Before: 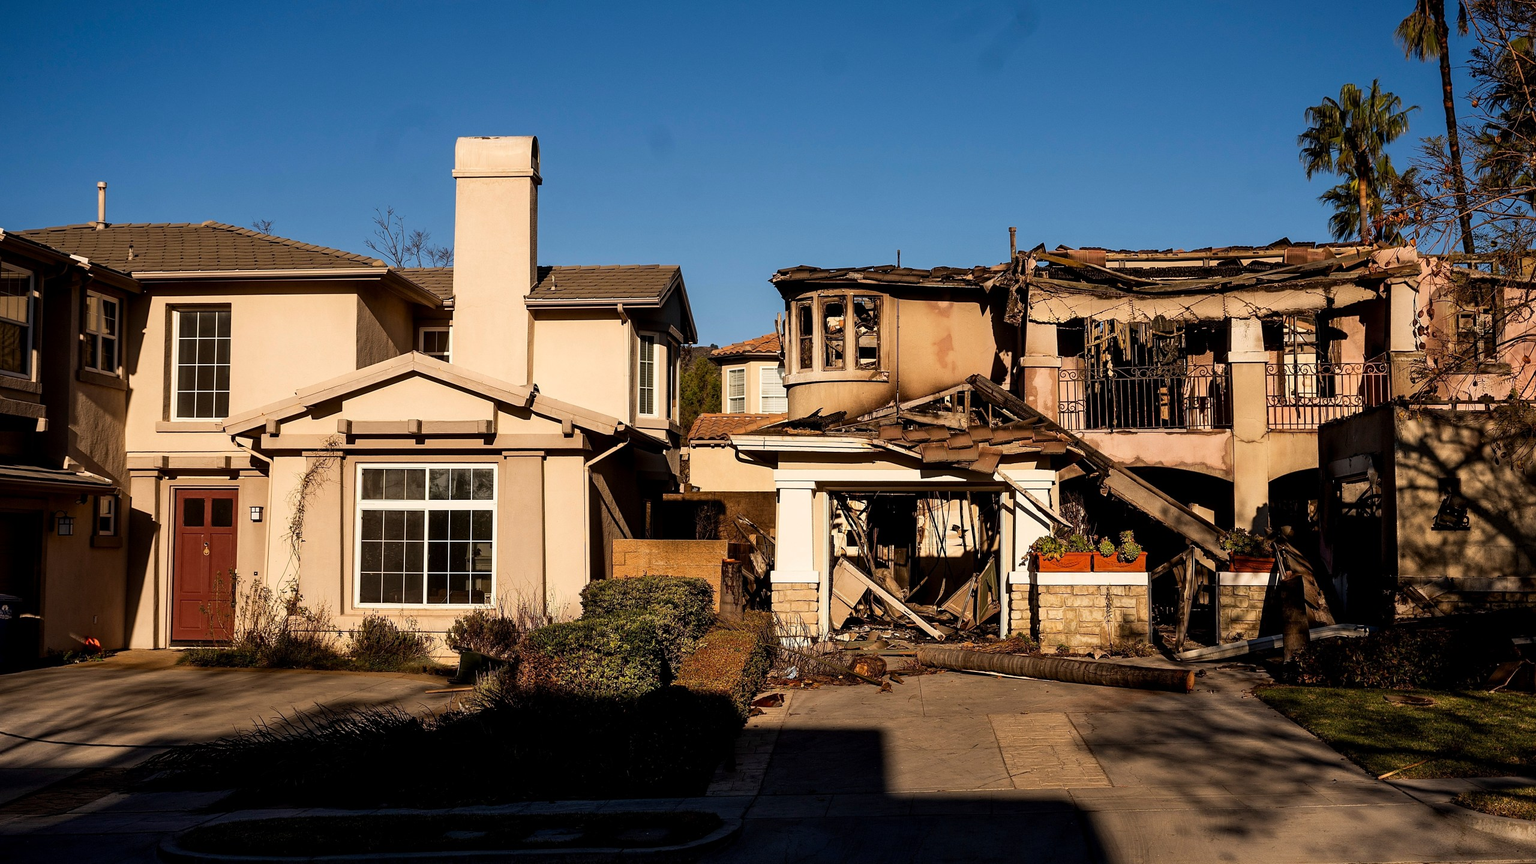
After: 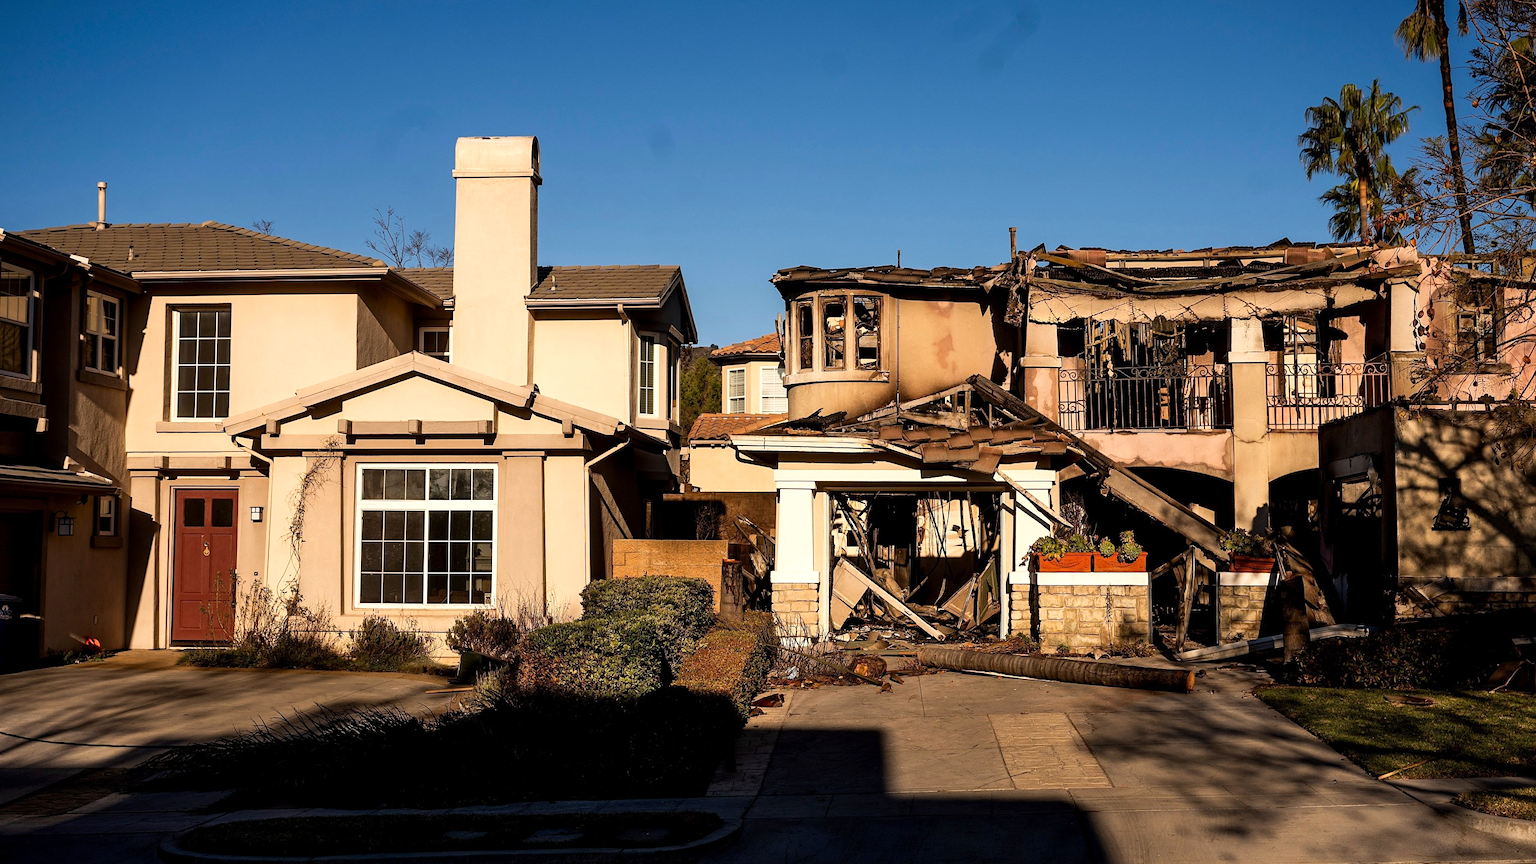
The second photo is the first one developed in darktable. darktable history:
exposure: exposure 0.21 EV, compensate highlight preservation false
